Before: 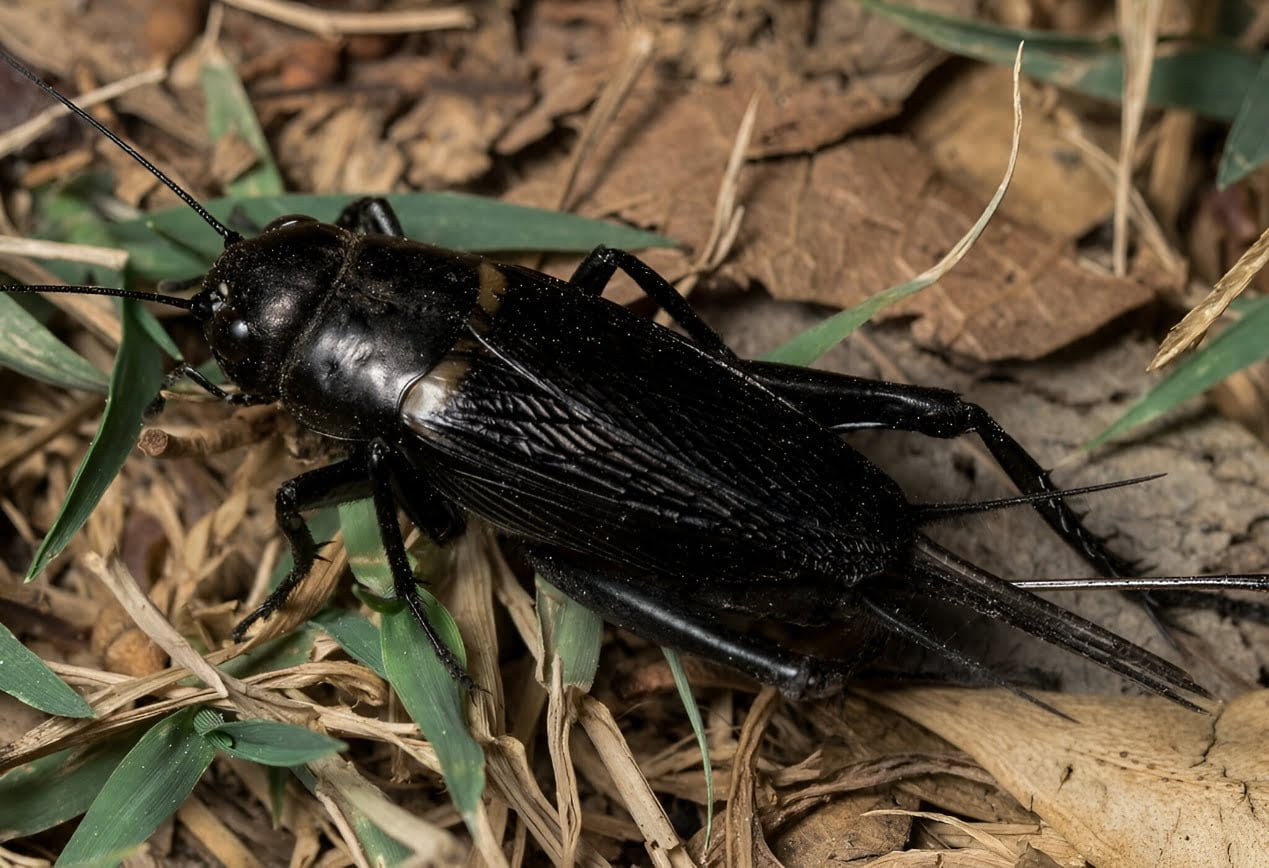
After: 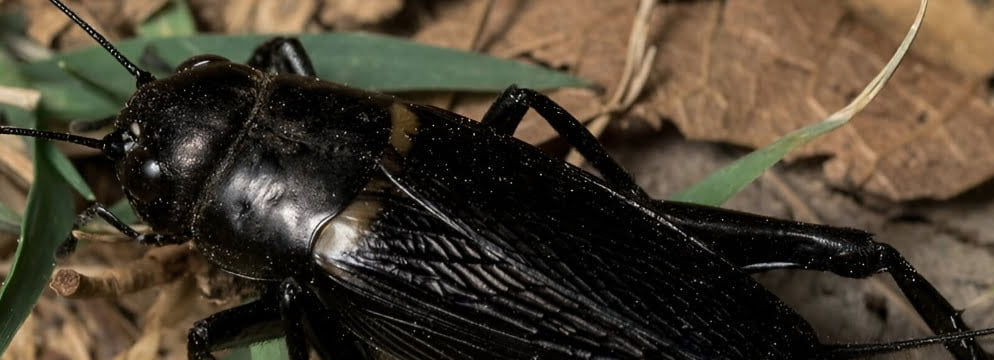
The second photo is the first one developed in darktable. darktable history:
crop: left 6.995%, top 18.495%, right 14.367%, bottom 39.945%
